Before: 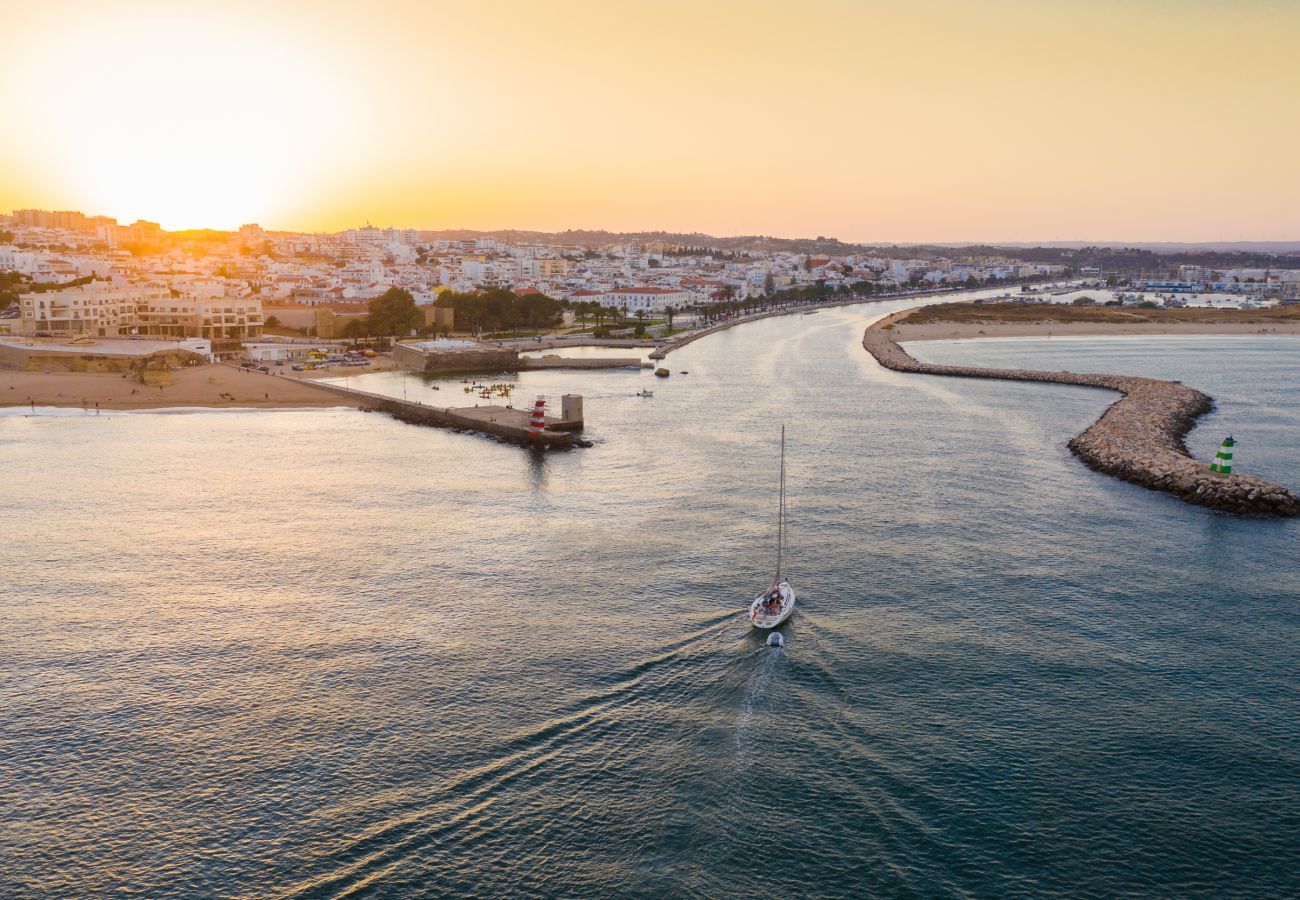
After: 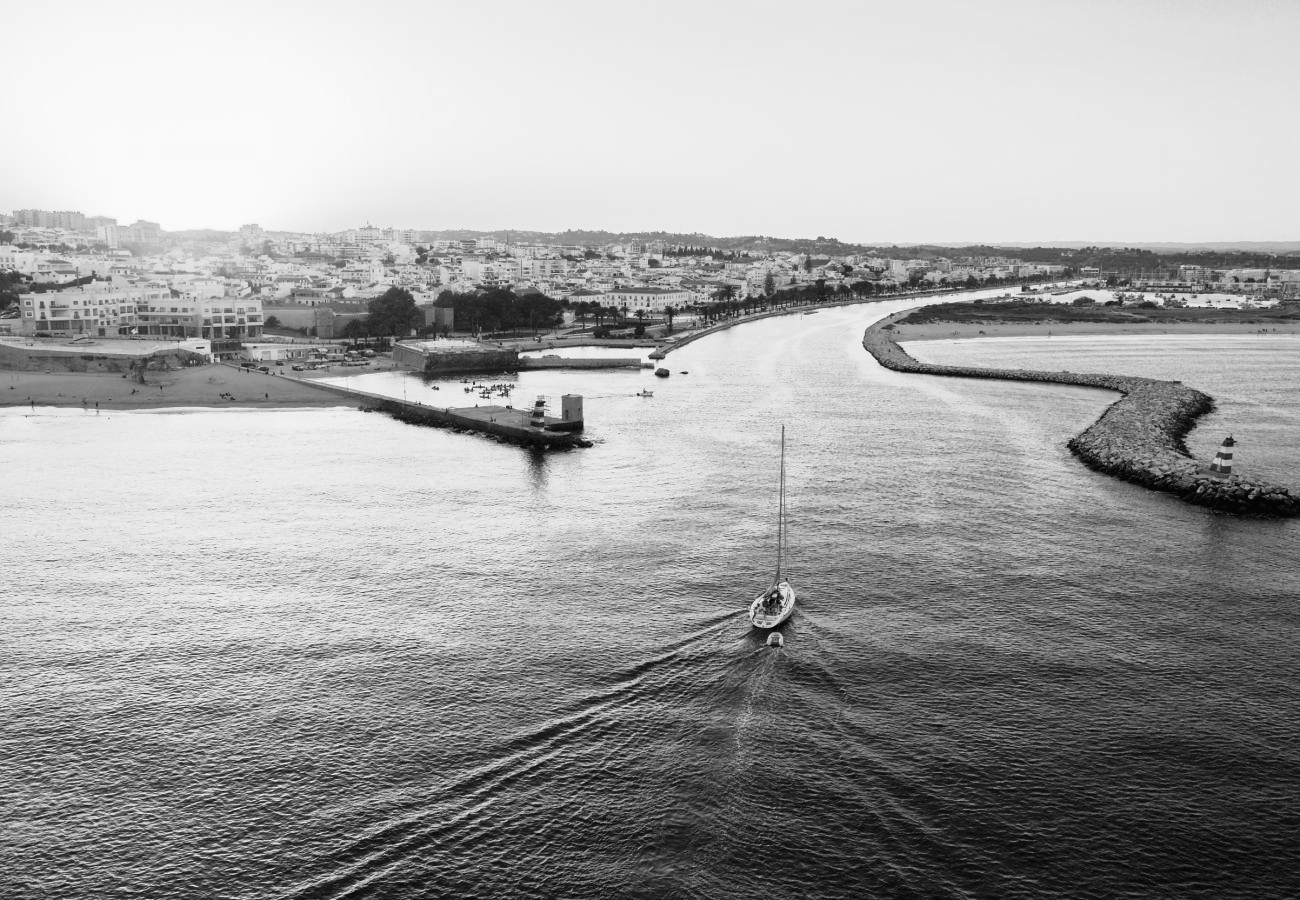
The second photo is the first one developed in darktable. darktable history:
tone curve: curves: ch0 [(0.016, 0.011) (0.084, 0.026) (0.469, 0.508) (0.721, 0.862) (1, 1)], color space Lab, linked channels, preserve colors none
color calibration "t3mujinpack channel mixer": output gray [0.21, 0.42, 0.37, 0], gray › normalize channels true, illuminant same as pipeline (D50), adaptation XYZ, x 0.346, y 0.359, gamut compression 0
